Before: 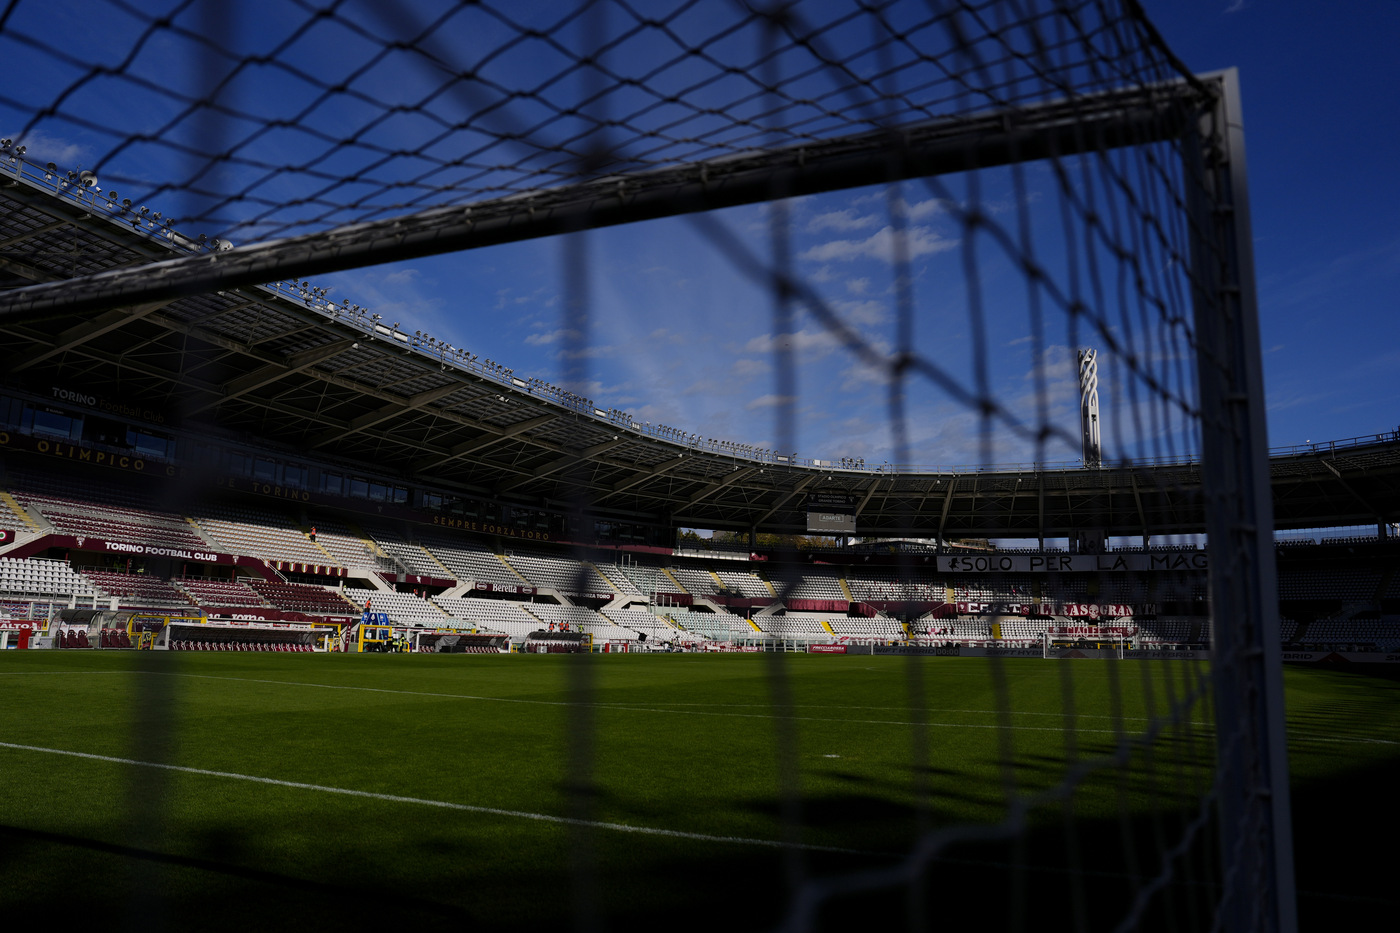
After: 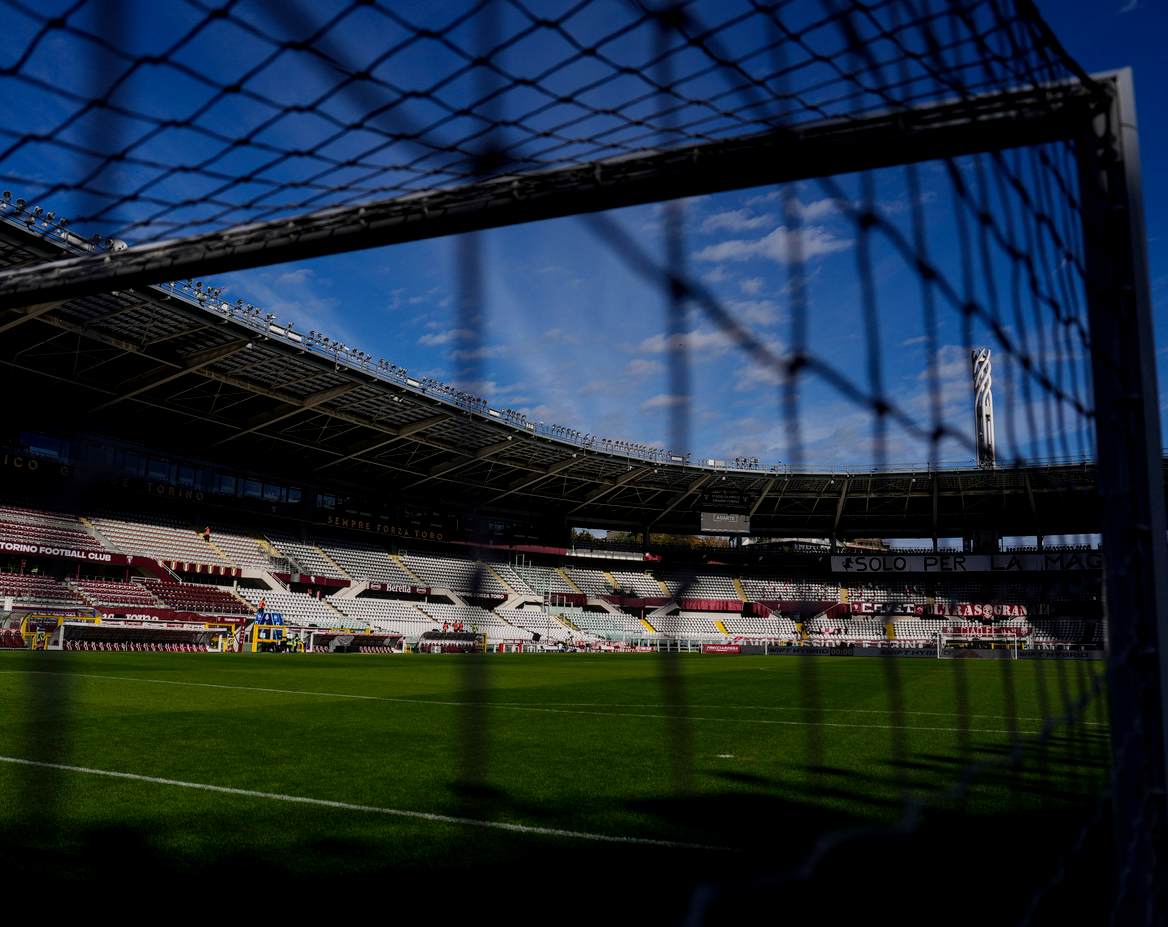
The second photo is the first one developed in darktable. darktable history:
crop: left 7.598%, right 7.873%
local contrast: on, module defaults
